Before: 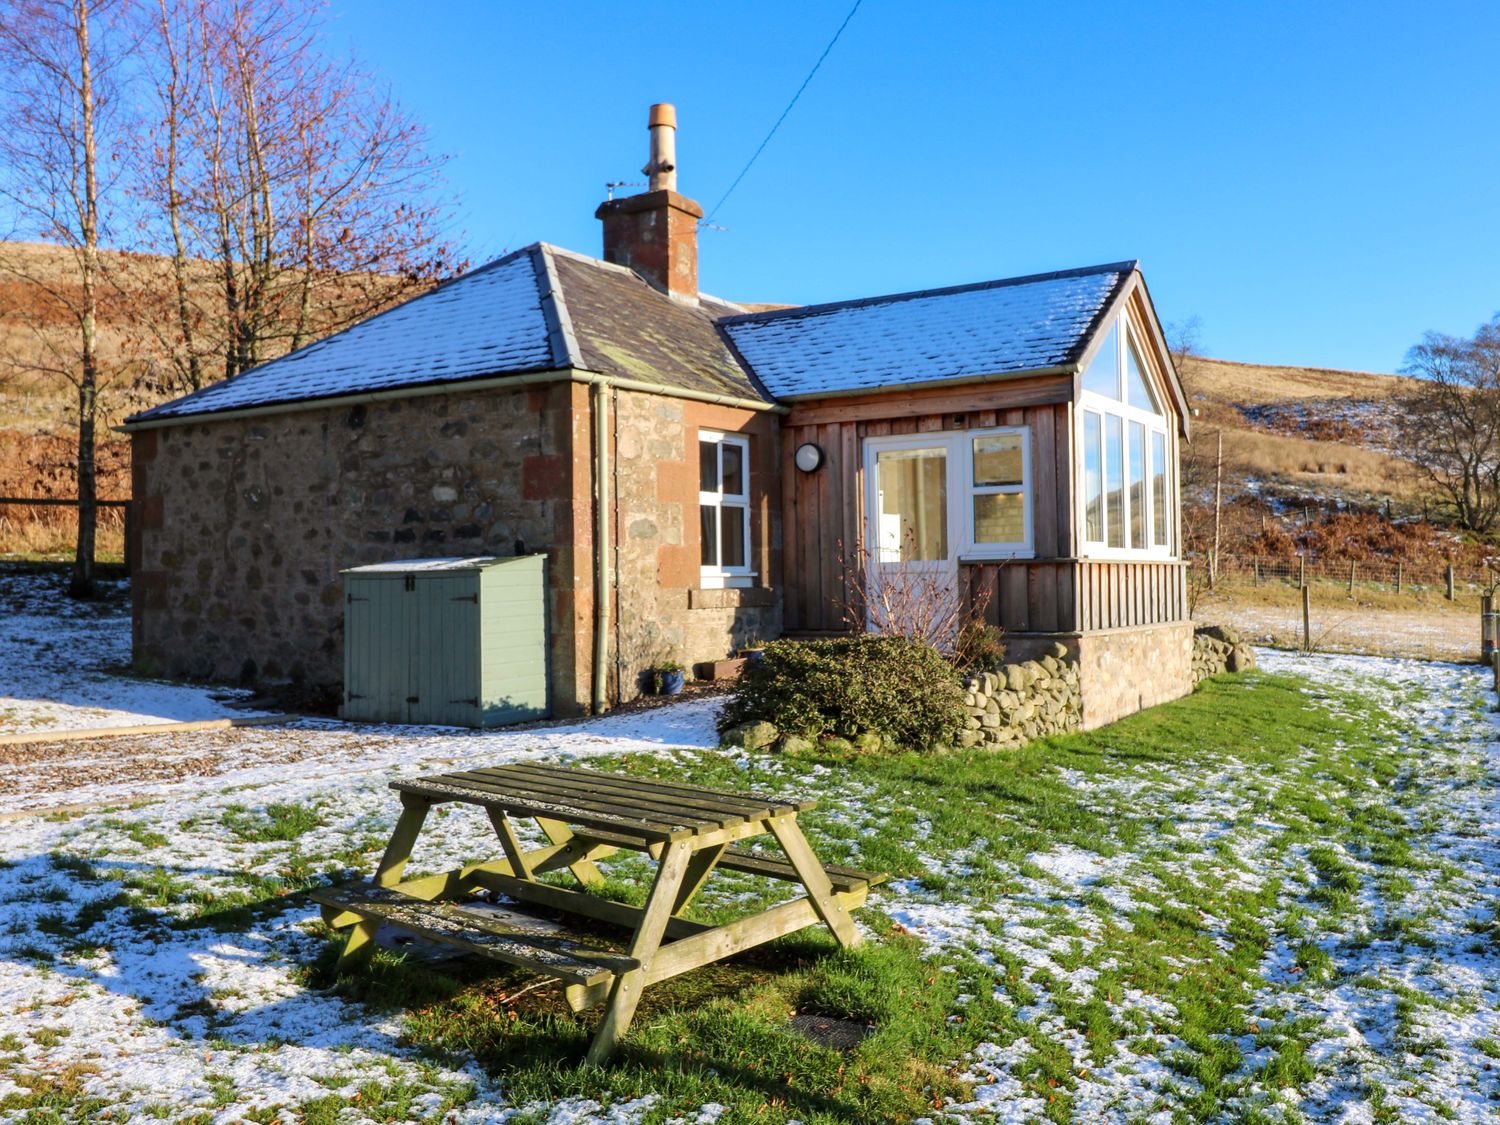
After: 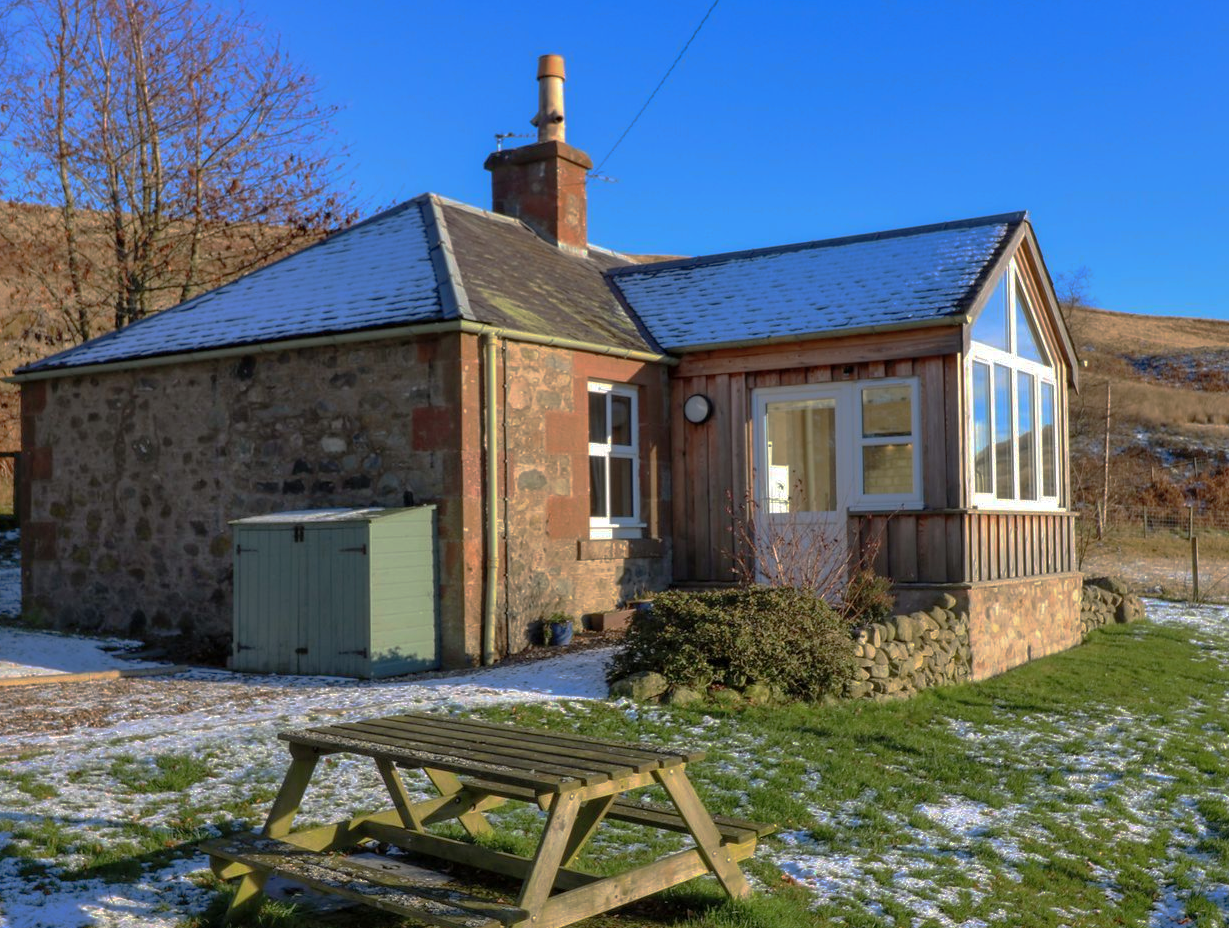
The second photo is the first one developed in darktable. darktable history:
shadows and highlights: on, module defaults
crop and rotate: left 7.42%, top 4.4%, right 10.593%, bottom 13.102%
base curve: curves: ch0 [(0, 0) (0.826, 0.587) (1, 1)], preserve colors none
